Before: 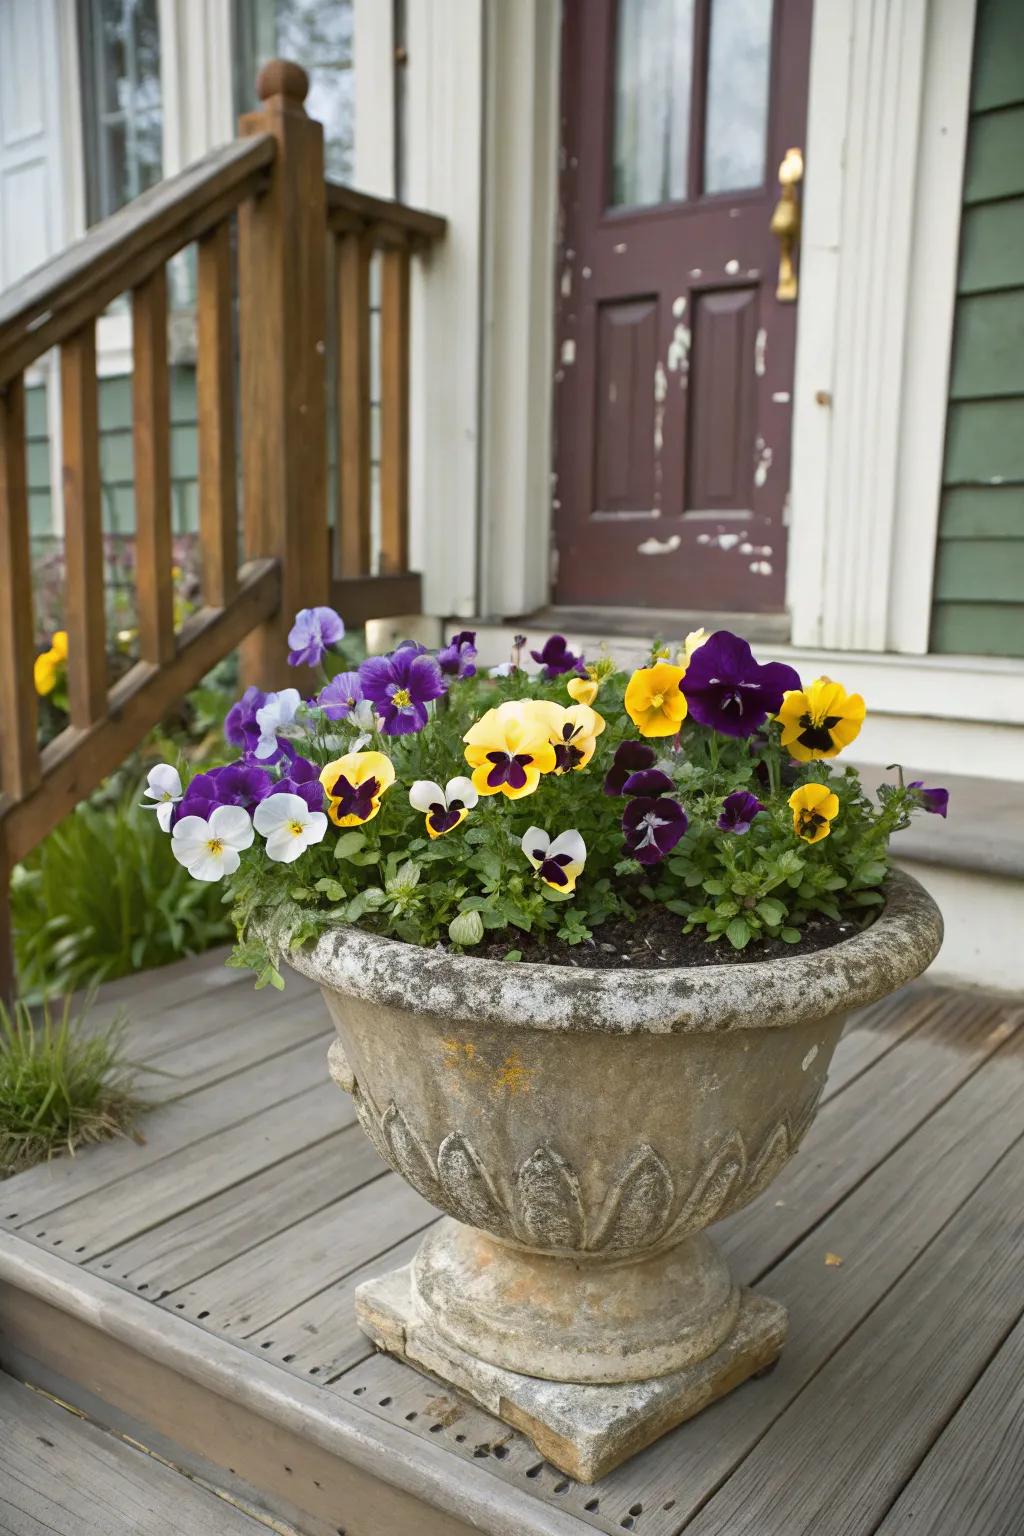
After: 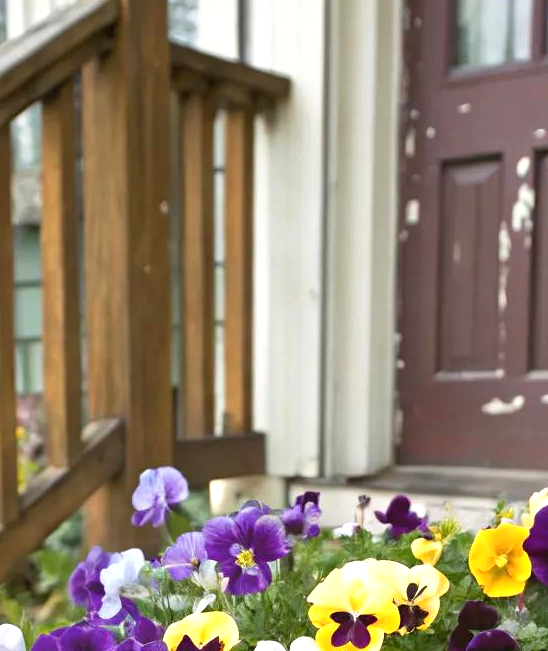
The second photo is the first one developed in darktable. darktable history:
exposure: exposure 0.549 EV, compensate highlight preservation false
crop: left 15.32%, top 9.128%, right 31.159%, bottom 48.484%
